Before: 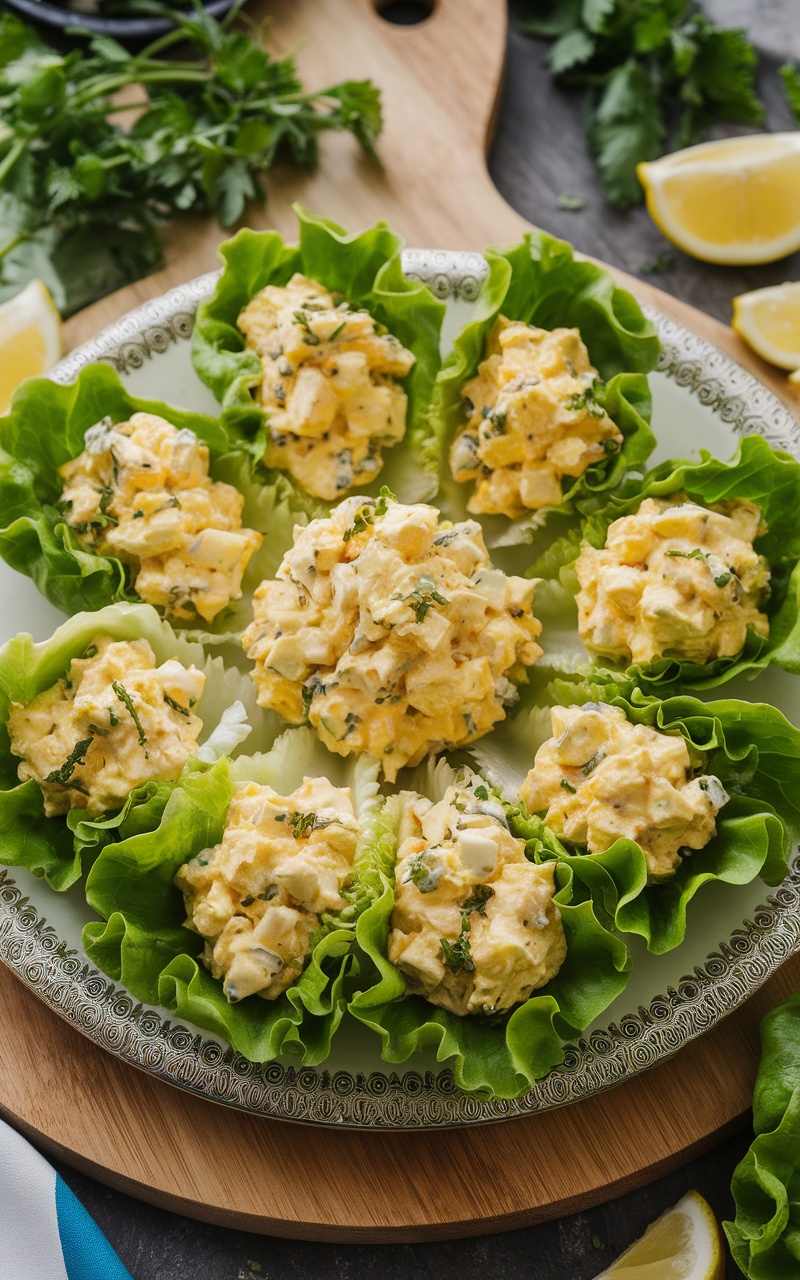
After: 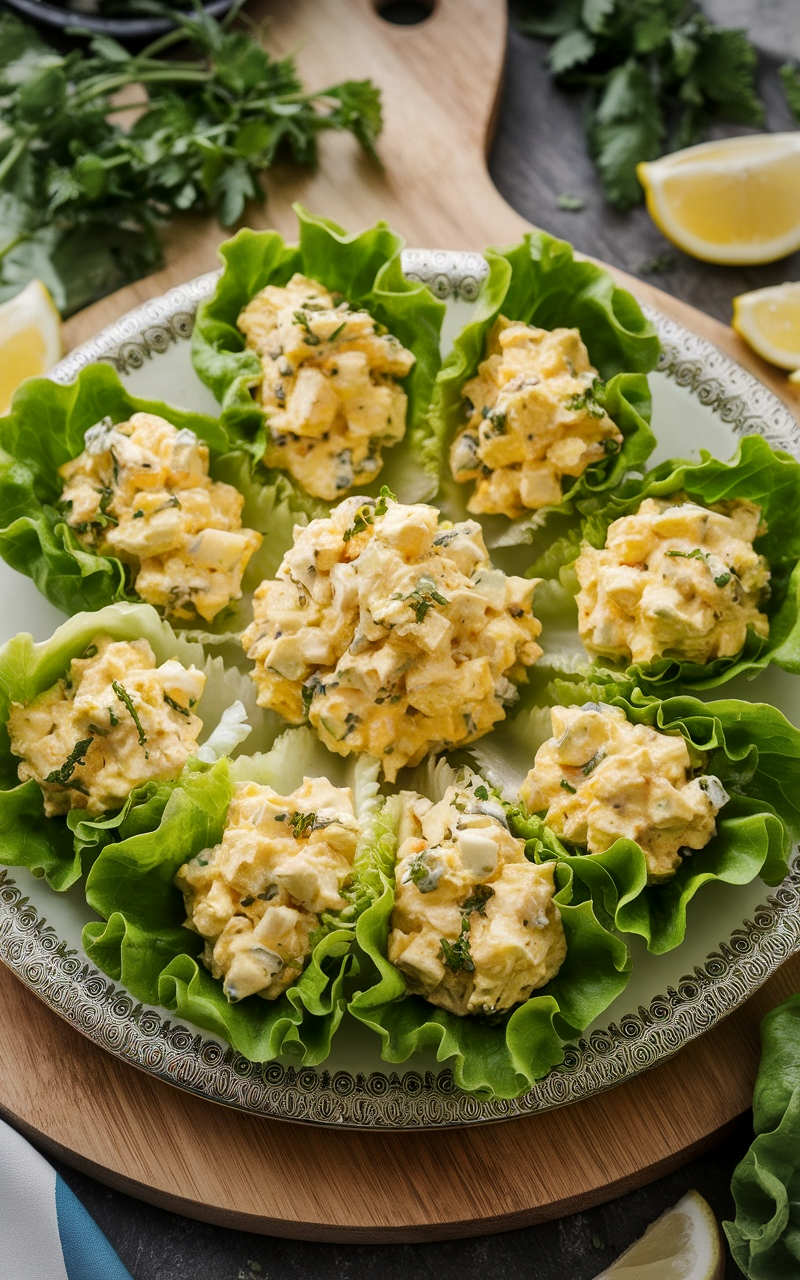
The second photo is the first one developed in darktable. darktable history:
local contrast: mode bilateral grid, contrast 20, coarseness 50, detail 130%, midtone range 0.2
vignetting: fall-off radius 45%, brightness -0.33
